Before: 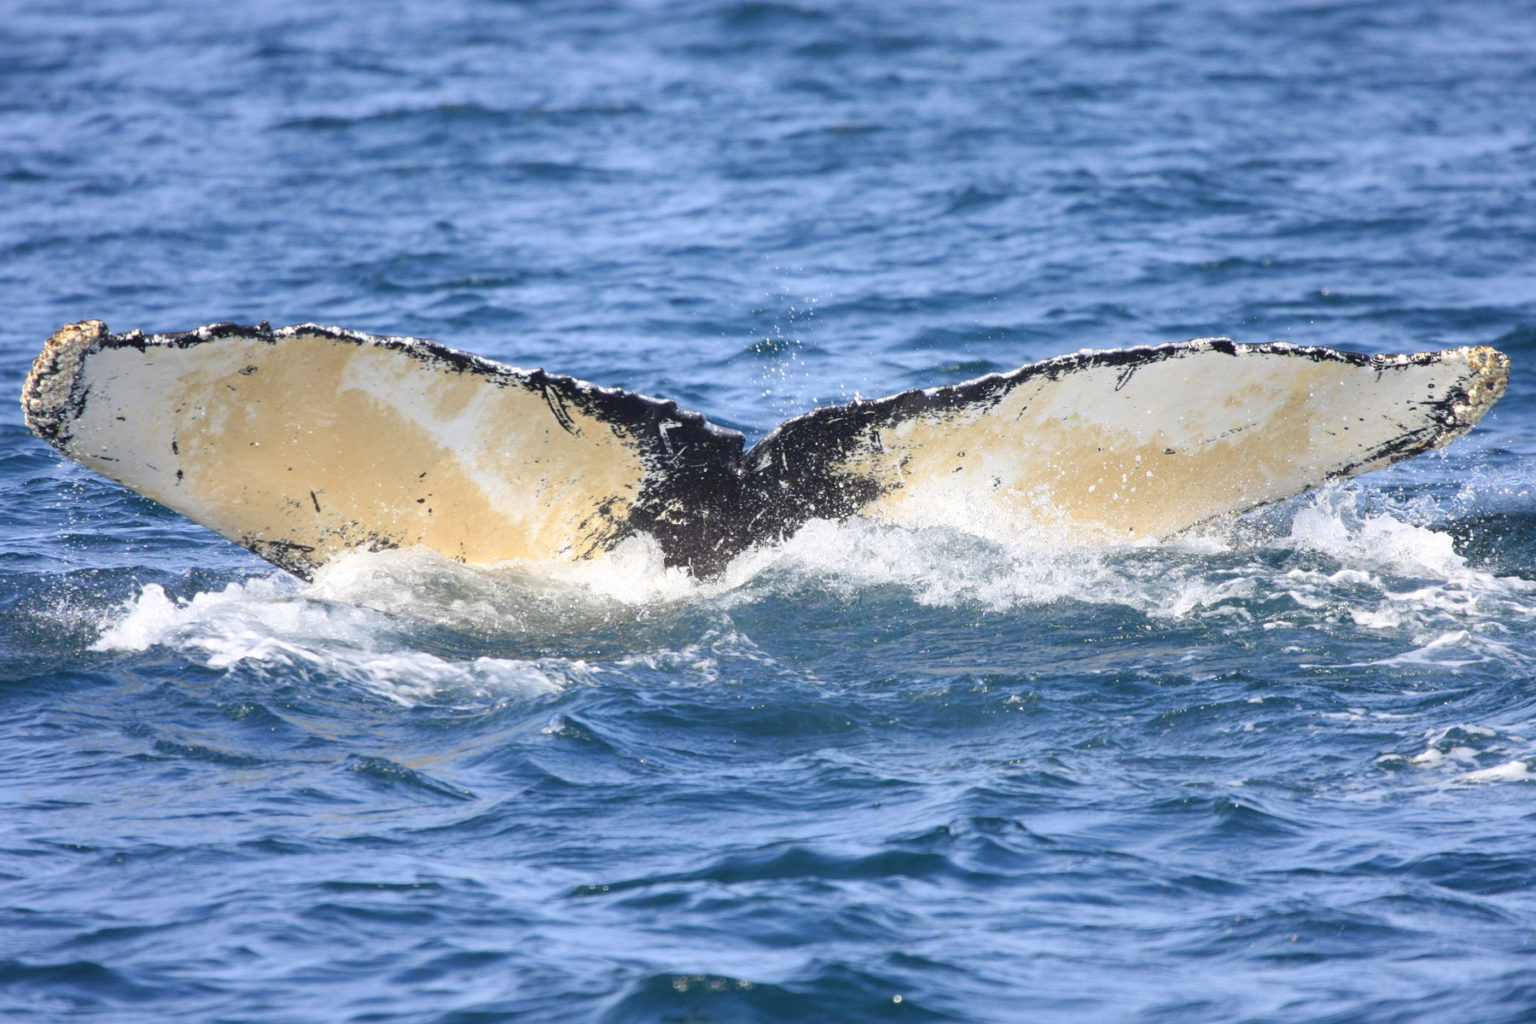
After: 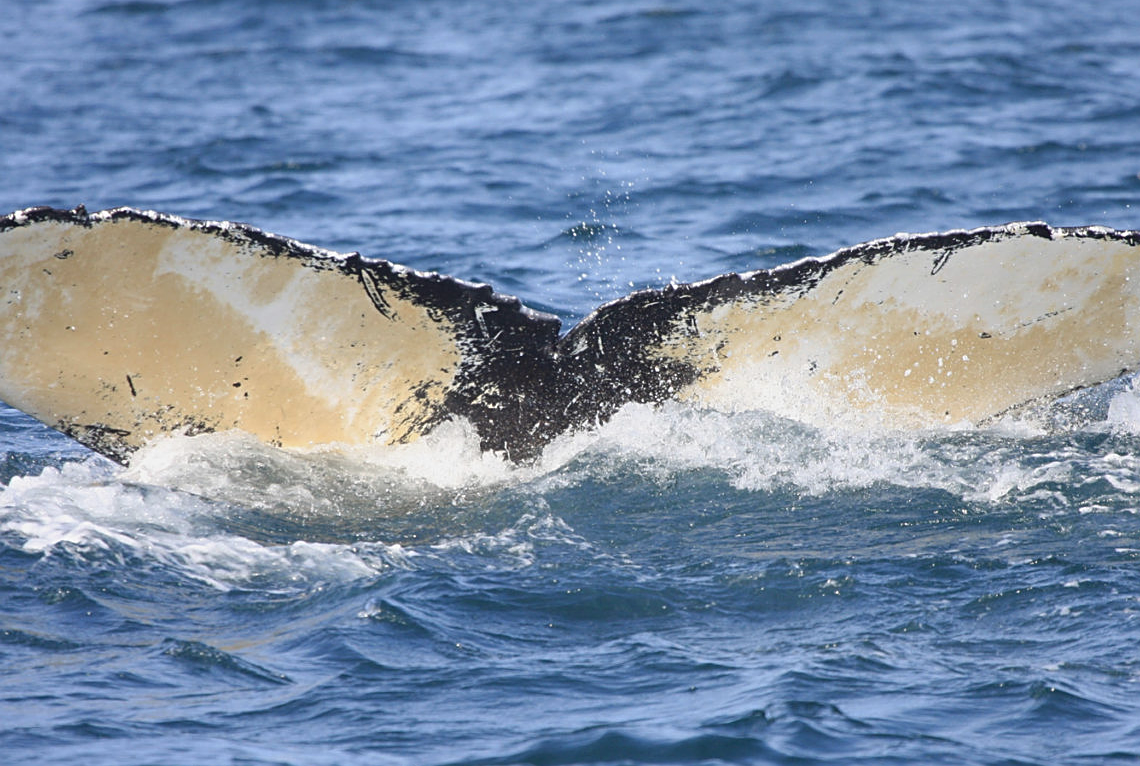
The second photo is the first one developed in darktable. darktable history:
crop and rotate: left 12.035%, top 11.425%, right 13.727%, bottom 13.695%
contrast brightness saturation: contrast -0.082, brightness -0.034, saturation -0.106
sharpen: on, module defaults
